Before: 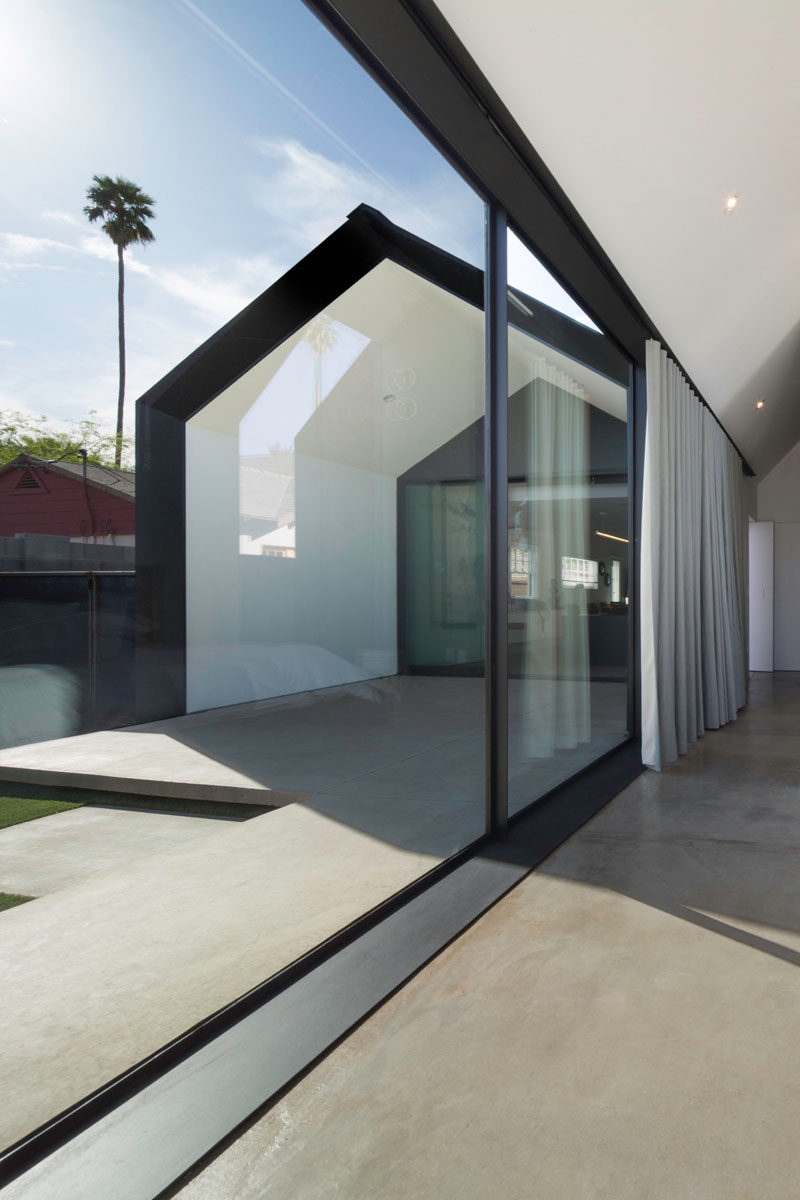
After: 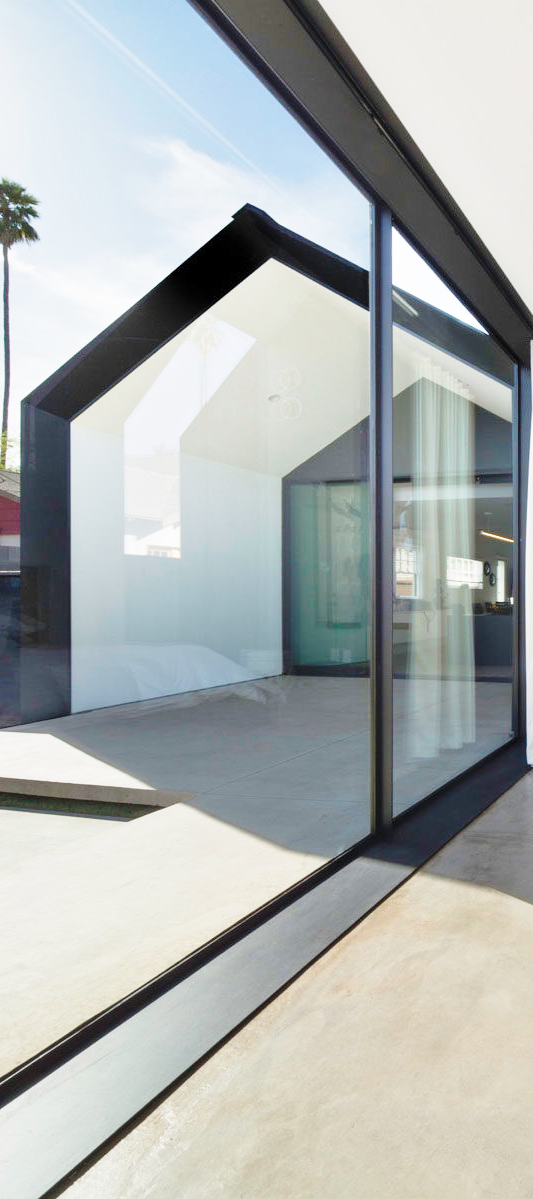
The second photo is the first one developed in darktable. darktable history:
exposure: exposure -0.116 EV, compensate exposure bias true, compensate highlight preservation false
tone equalizer: -8 EV 1 EV, -7 EV 1 EV, -6 EV 1 EV, -5 EV 1 EV, -4 EV 1 EV, -3 EV 0.75 EV, -2 EV 0.5 EV, -1 EV 0.25 EV
crop and rotate: left 14.385%, right 18.948%
base curve: curves: ch0 [(0, 0) (0.028, 0.03) (0.121, 0.232) (0.46, 0.748) (0.859, 0.968) (1, 1)], preserve colors none
